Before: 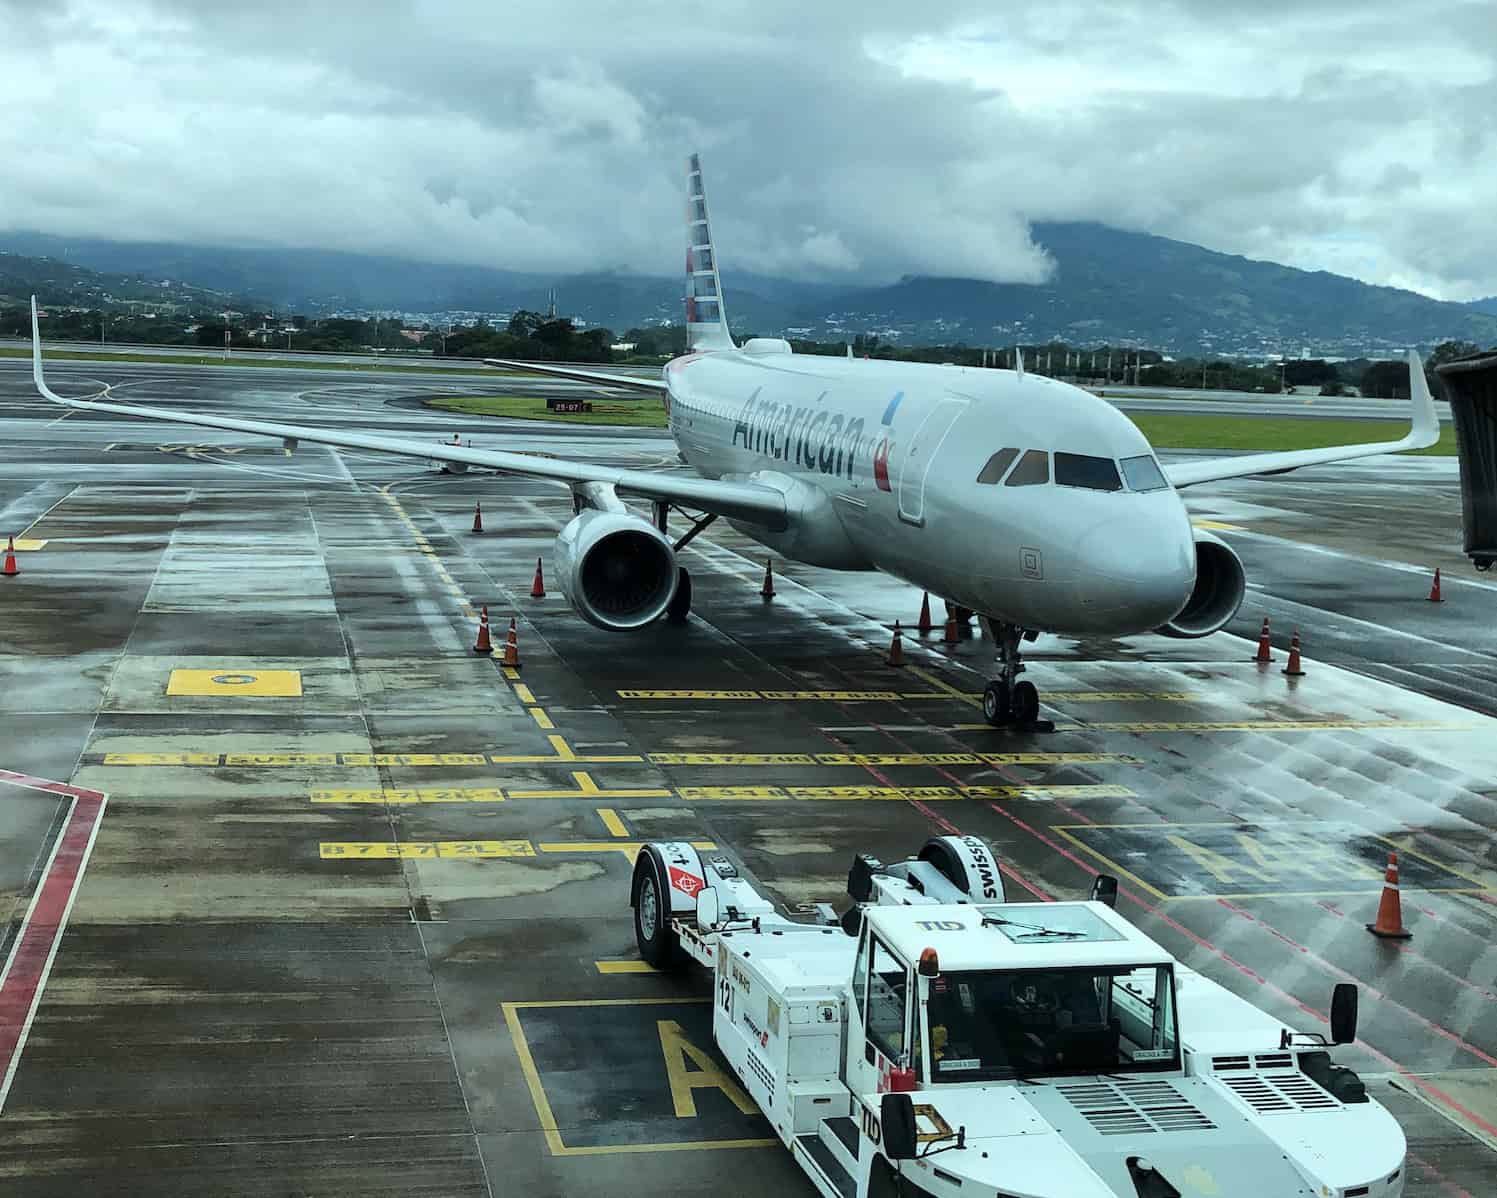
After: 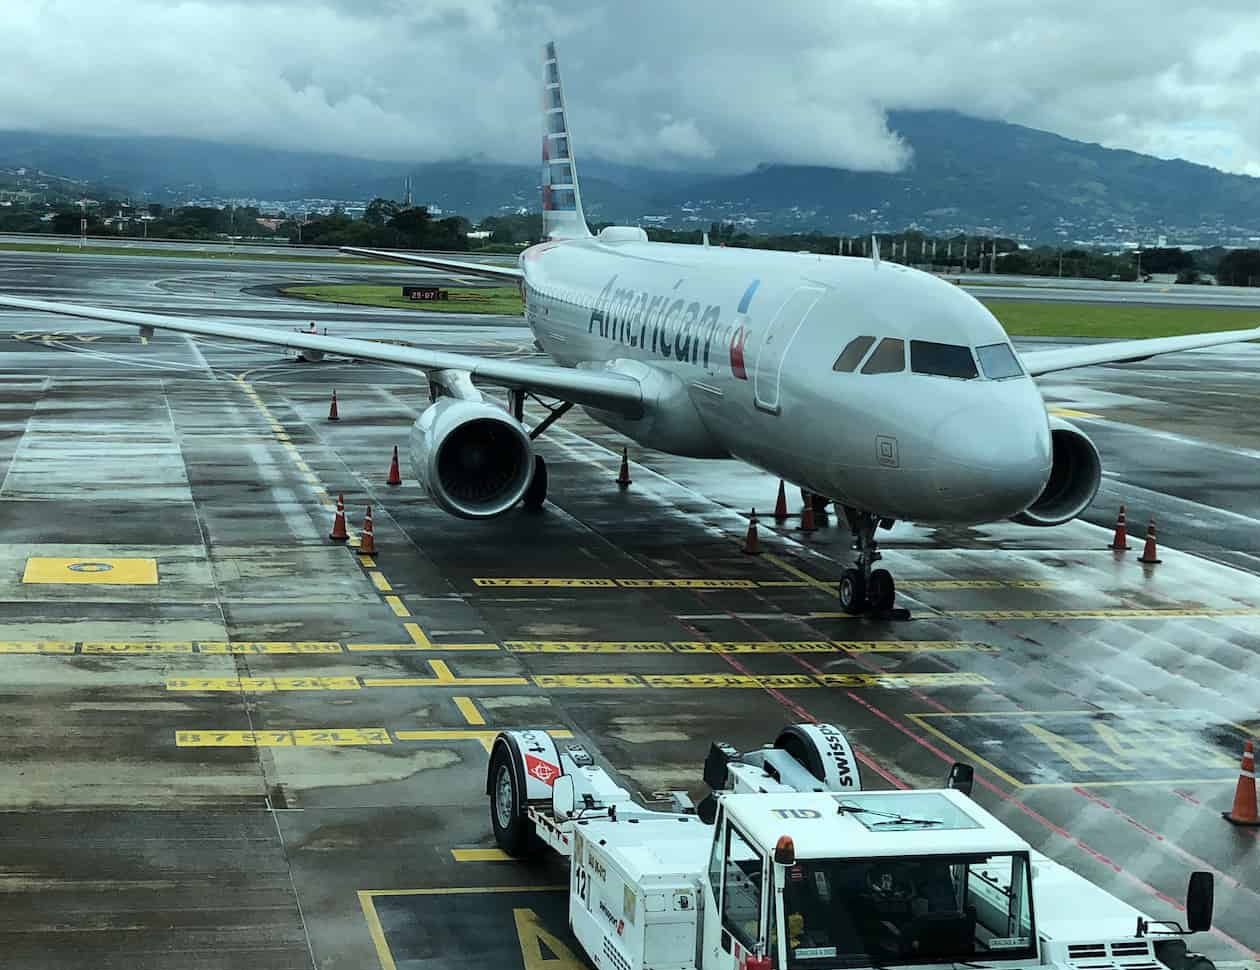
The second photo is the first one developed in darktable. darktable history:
crop and rotate: left 9.669%, top 9.402%, right 6.102%, bottom 9.577%
